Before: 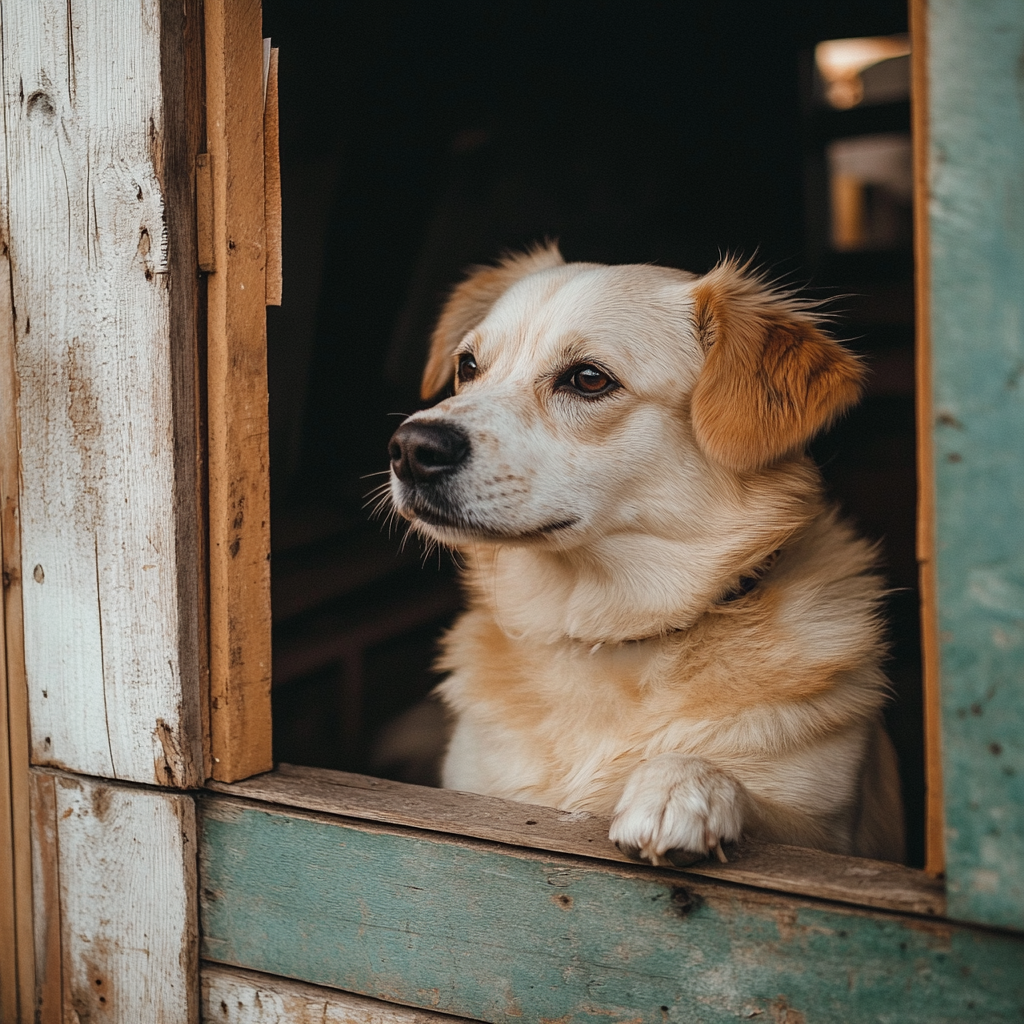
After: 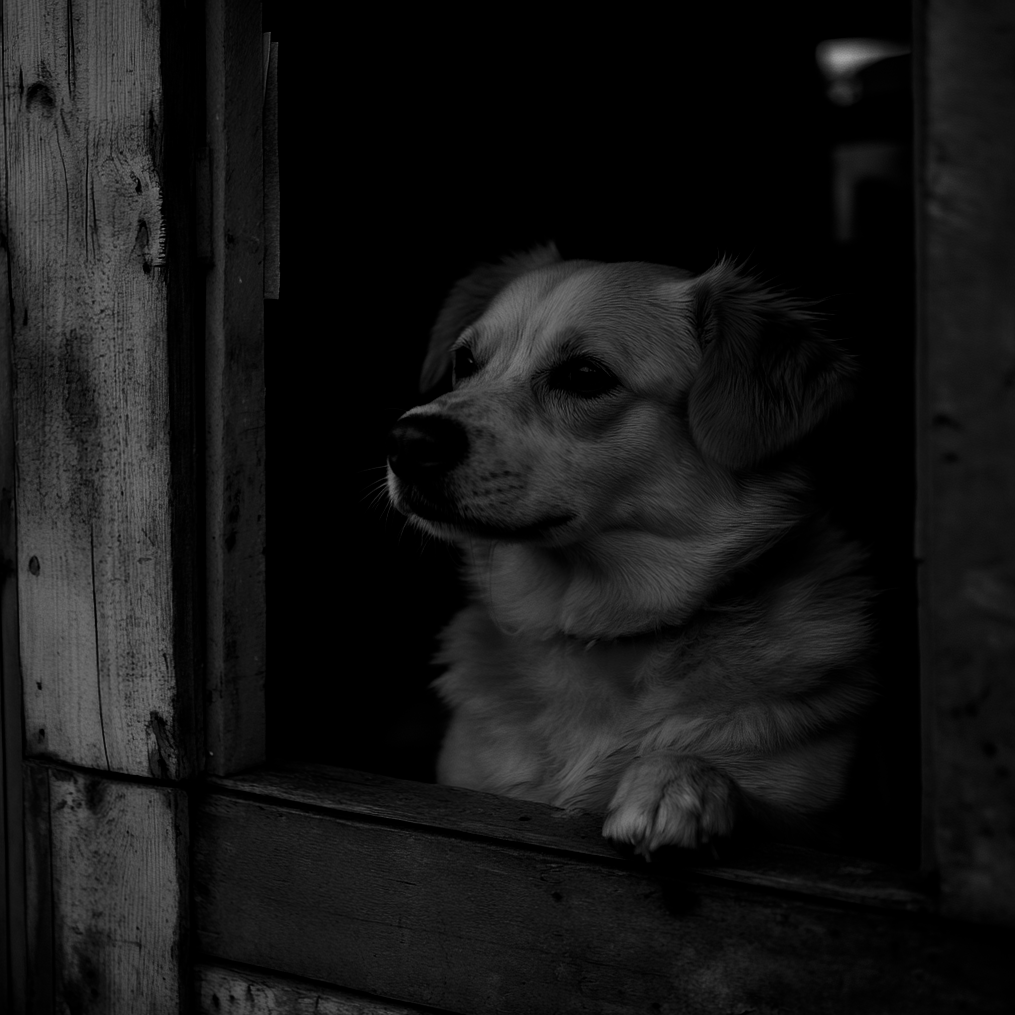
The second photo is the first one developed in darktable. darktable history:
exposure: black level correction 0.009, exposure -0.637 EV, compensate highlight preservation false
crop and rotate: angle -0.5°
contrast brightness saturation: contrast 0.02, brightness -1, saturation -1
contrast equalizer: y [[0.514, 0.573, 0.581, 0.508, 0.5, 0.5], [0.5 ×6], [0.5 ×6], [0 ×6], [0 ×6]]
